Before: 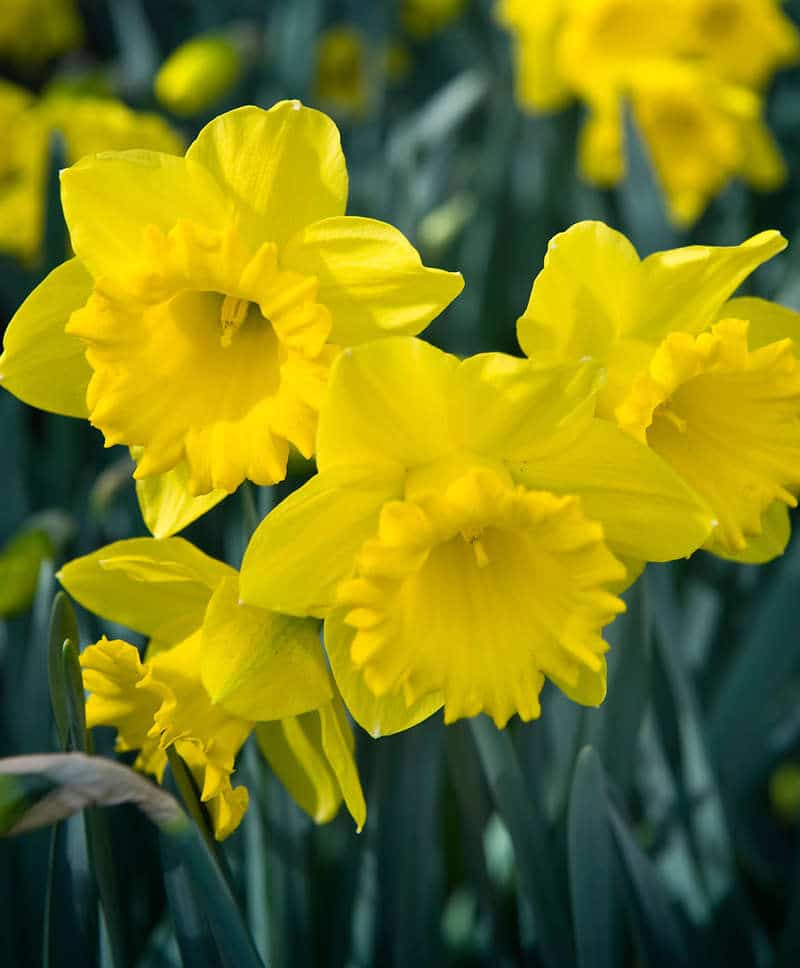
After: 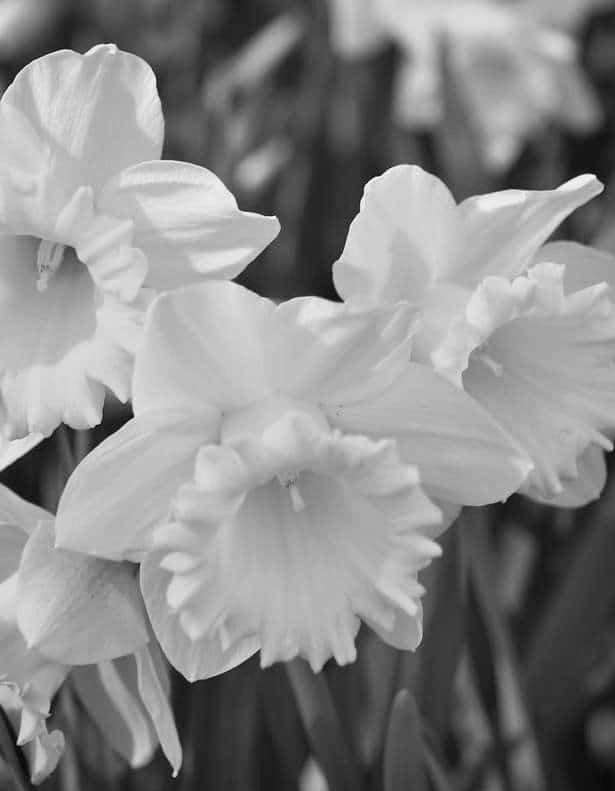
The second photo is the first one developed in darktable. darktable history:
crop: left 23.095%, top 5.827%, bottom 11.854%
monochrome: on, module defaults
